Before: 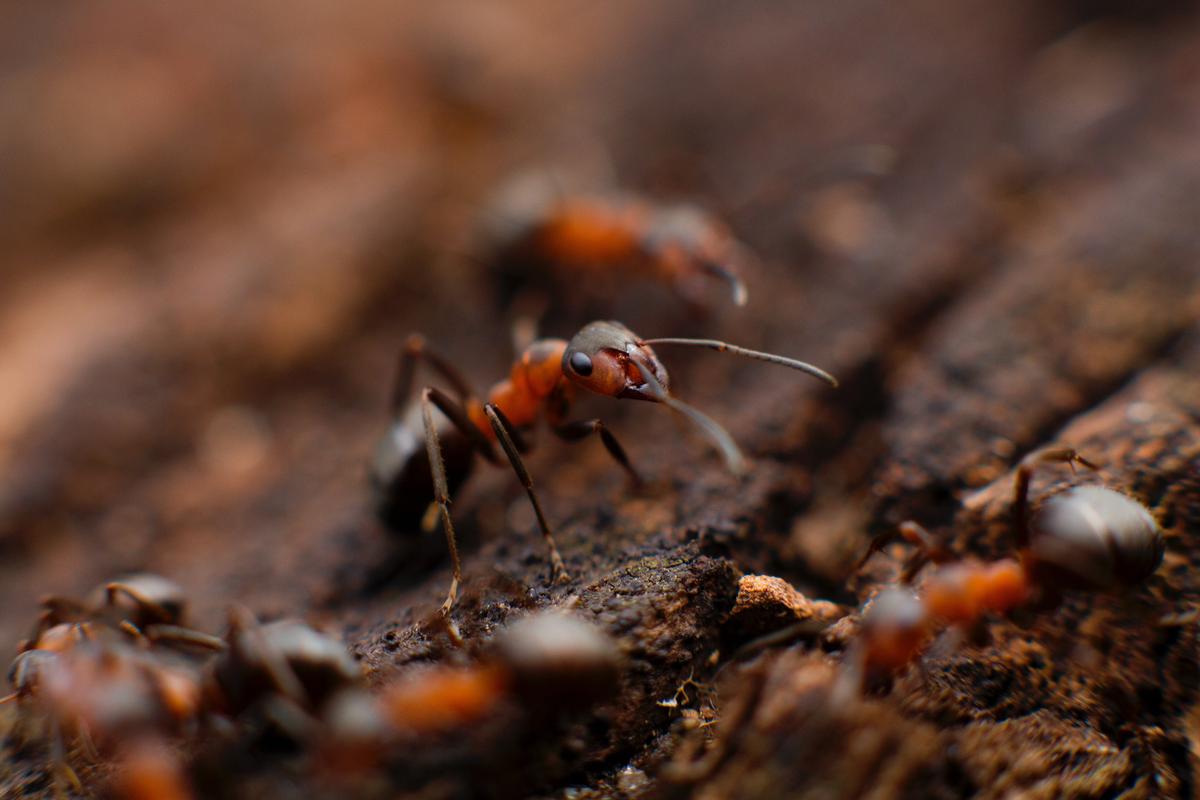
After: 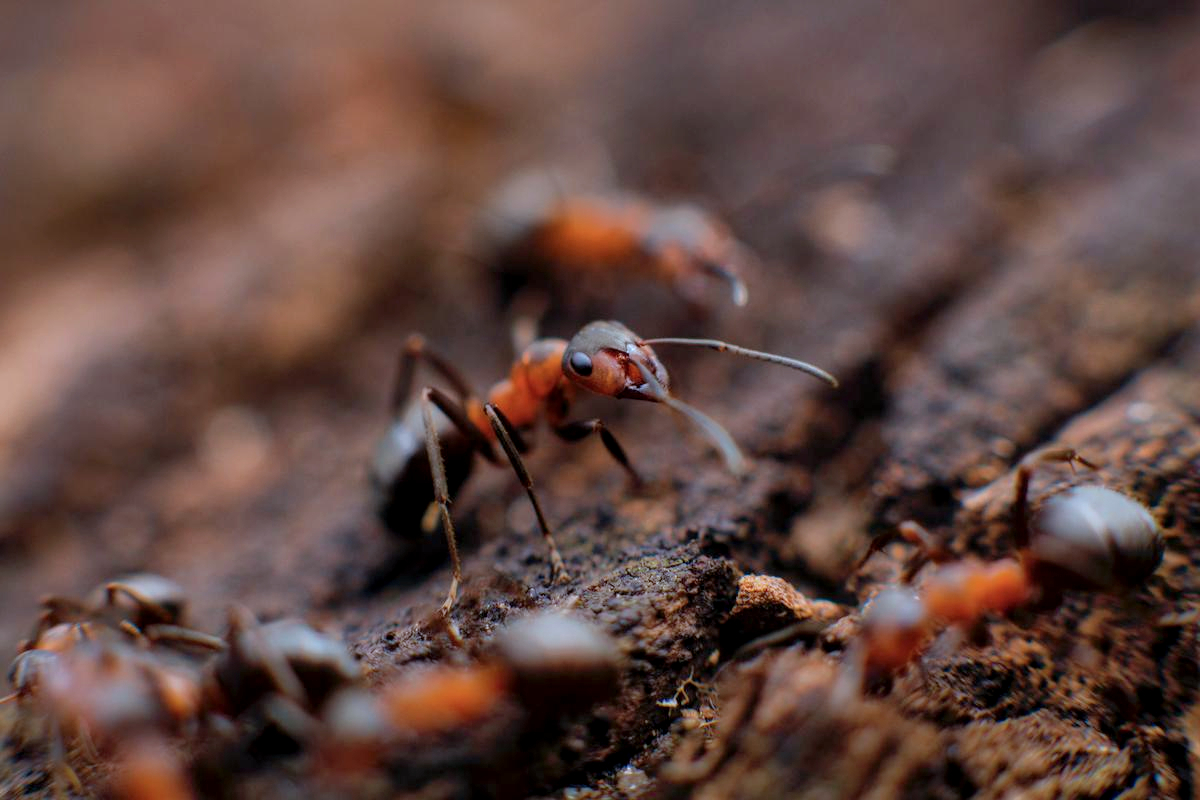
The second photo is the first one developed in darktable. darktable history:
color calibration: x 0.38, y 0.39, temperature 4086.04 K
local contrast: on, module defaults
shadows and highlights: on, module defaults
